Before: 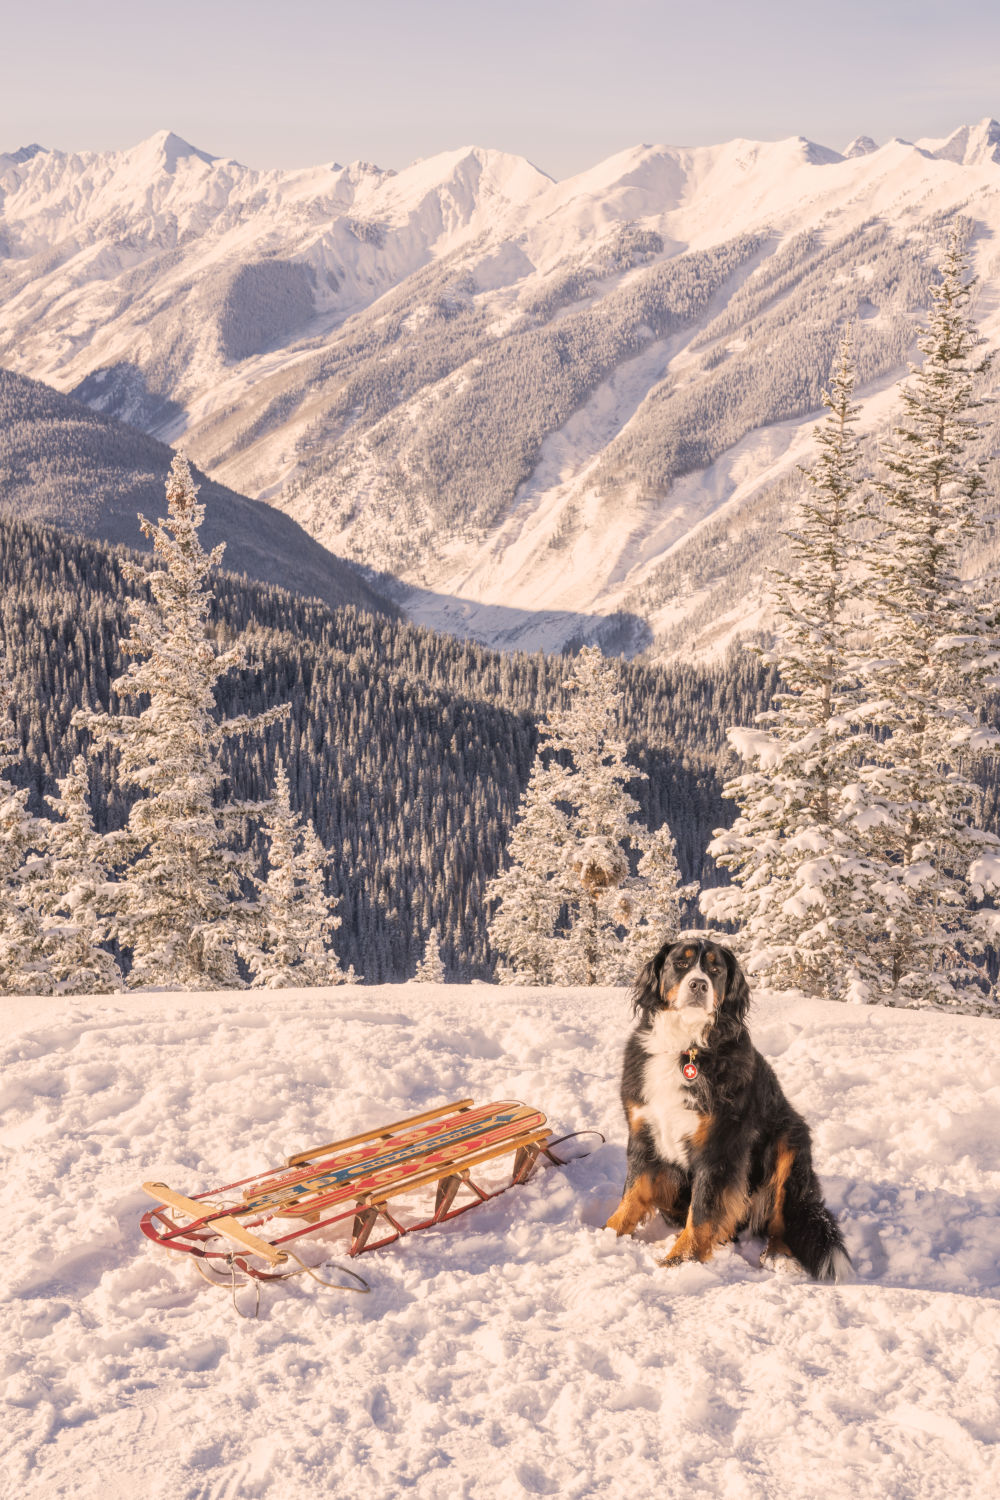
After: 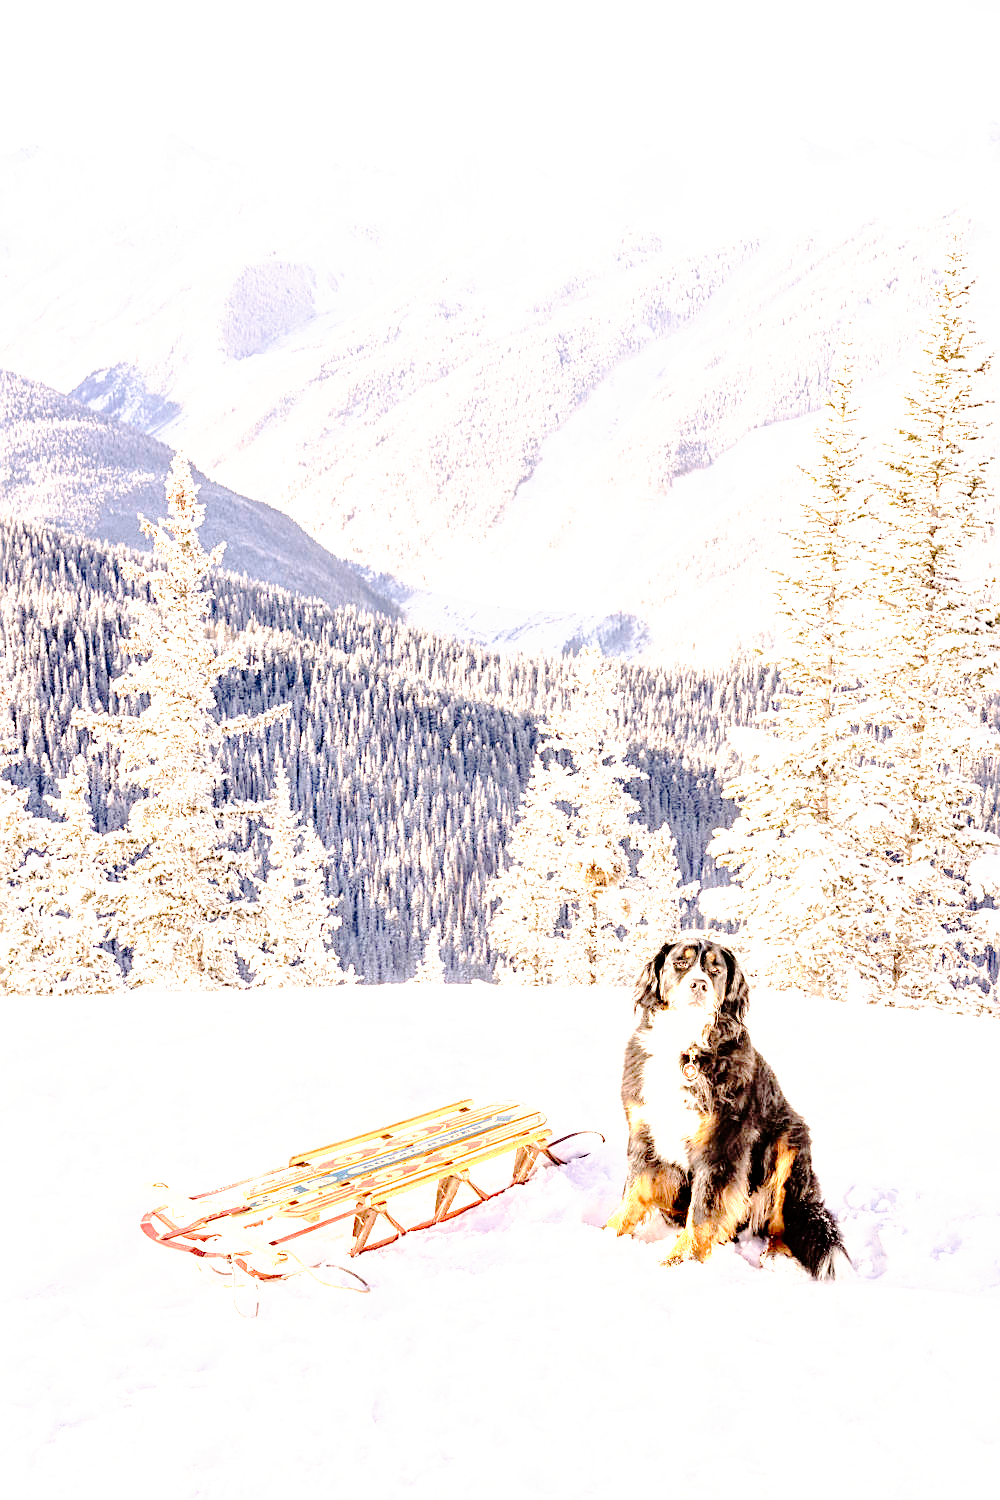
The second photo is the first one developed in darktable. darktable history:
exposure: black level correction 0.001, exposure 0.5 EV, compensate exposure bias true, compensate highlight preservation false
tone equalizer: -8 EV -1.84 EV, -7 EV -1.16 EV, -6 EV -1.62 EV, smoothing diameter 25%, edges refinement/feathering 10, preserve details guided filter
tone curve: curves: ch0 [(0, 0) (0.003, 0) (0.011, 0.001) (0.025, 0.001) (0.044, 0.002) (0.069, 0.007) (0.1, 0.015) (0.136, 0.027) (0.177, 0.066) (0.224, 0.122) (0.277, 0.219) (0.335, 0.327) (0.399, 0.432) (0.468, 0.527) (0.543, 0.615) (0.623, 0.695) (0.709, 0.777) (0.801, 0.874) (0.898, 0.973) (1, 1)], preserve colors none
base curve: curves: ch0 [(0, 0) (0.028, 0.03) (0.105, 0.232) (0.387, 0.748) (0.754, 0.968) (1, 1)], fusion 1, exposure shift 0.576, preserve colors none
sharpen: on, module defaults
